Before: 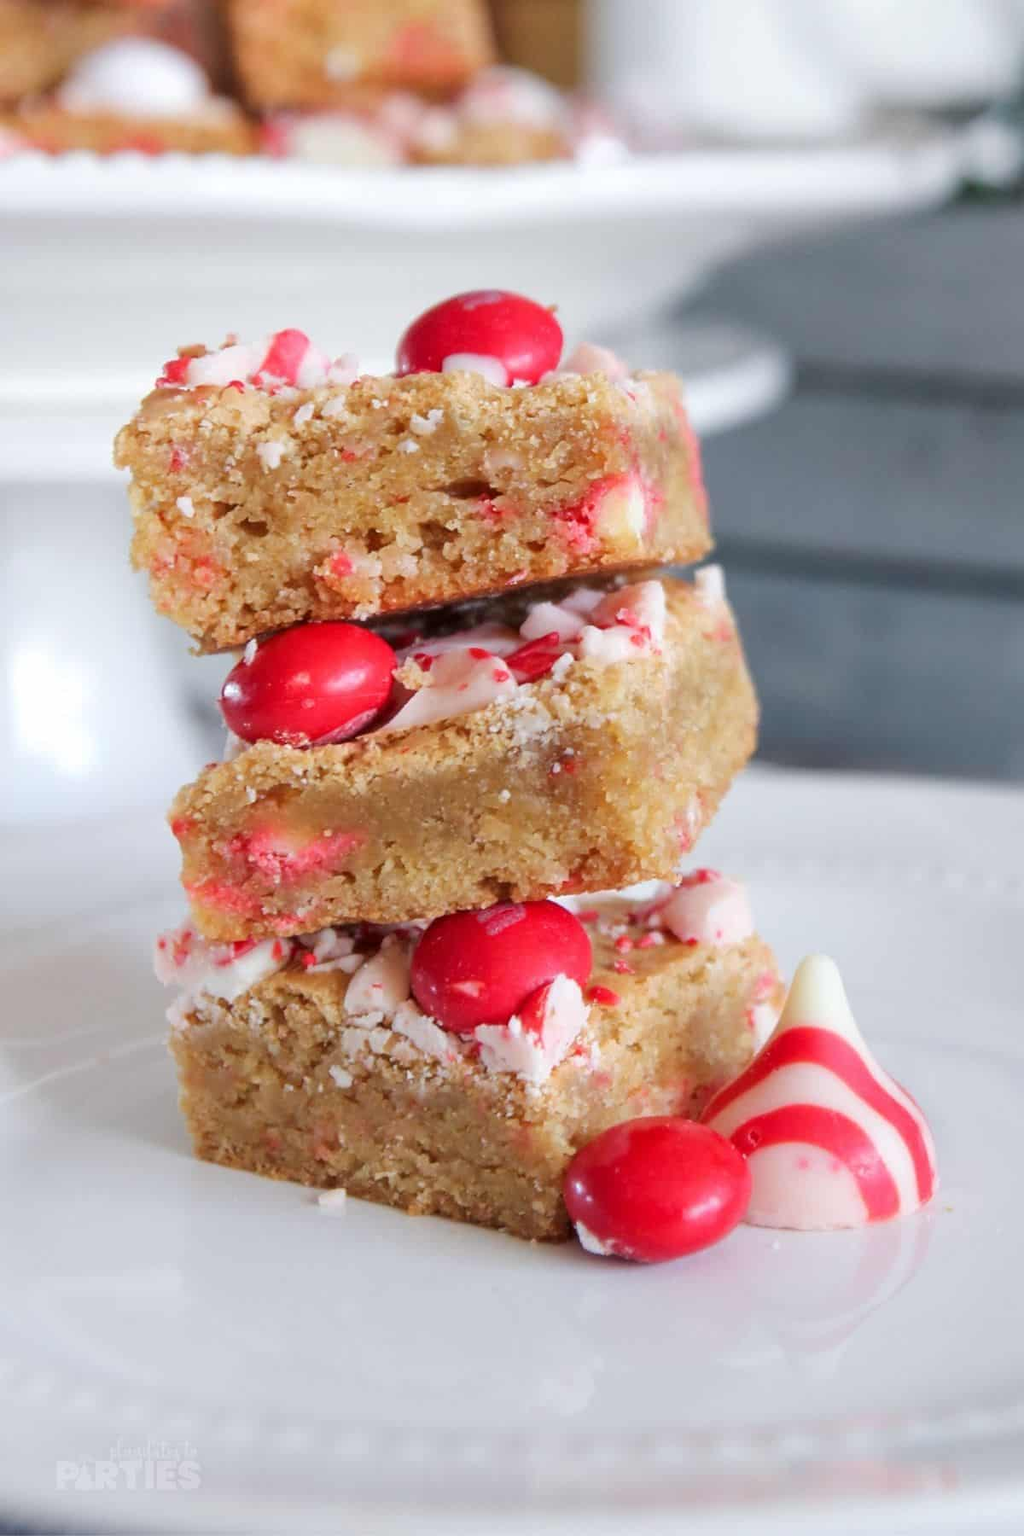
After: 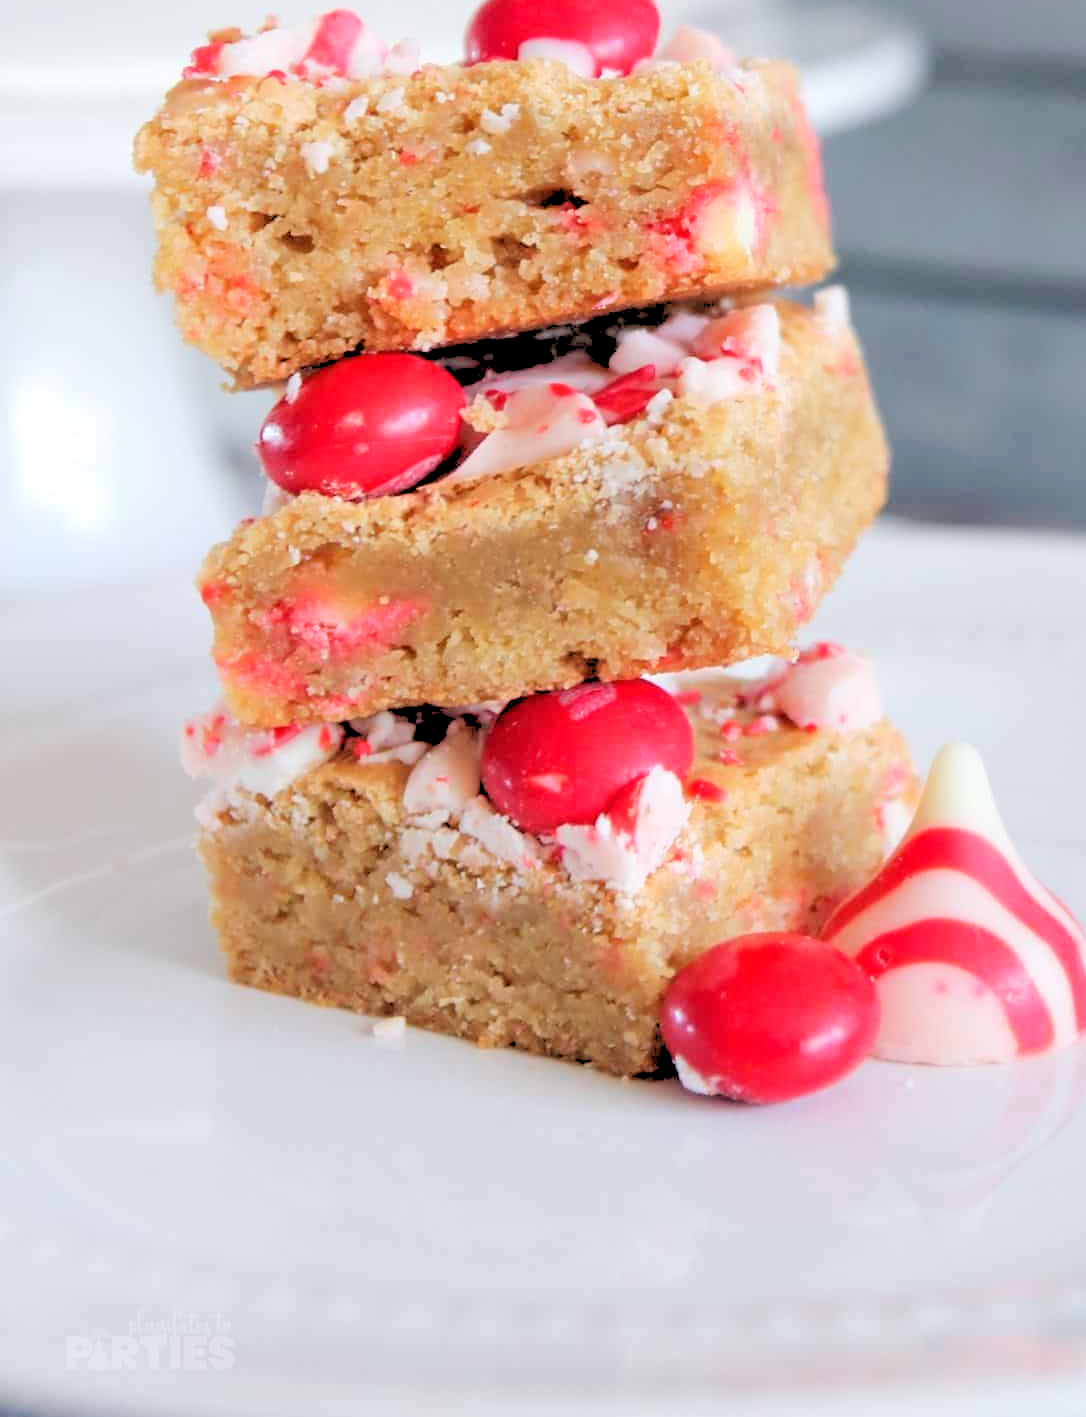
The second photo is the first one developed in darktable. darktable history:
rgb levels: levels [[0.027, 0.429, 0.996], [0, 0.5, 1], [0, 0.5, 1]]
crop: top 20.916%, right 9.437%, bottom 0.316%
tone equalizer: on, module defaults
